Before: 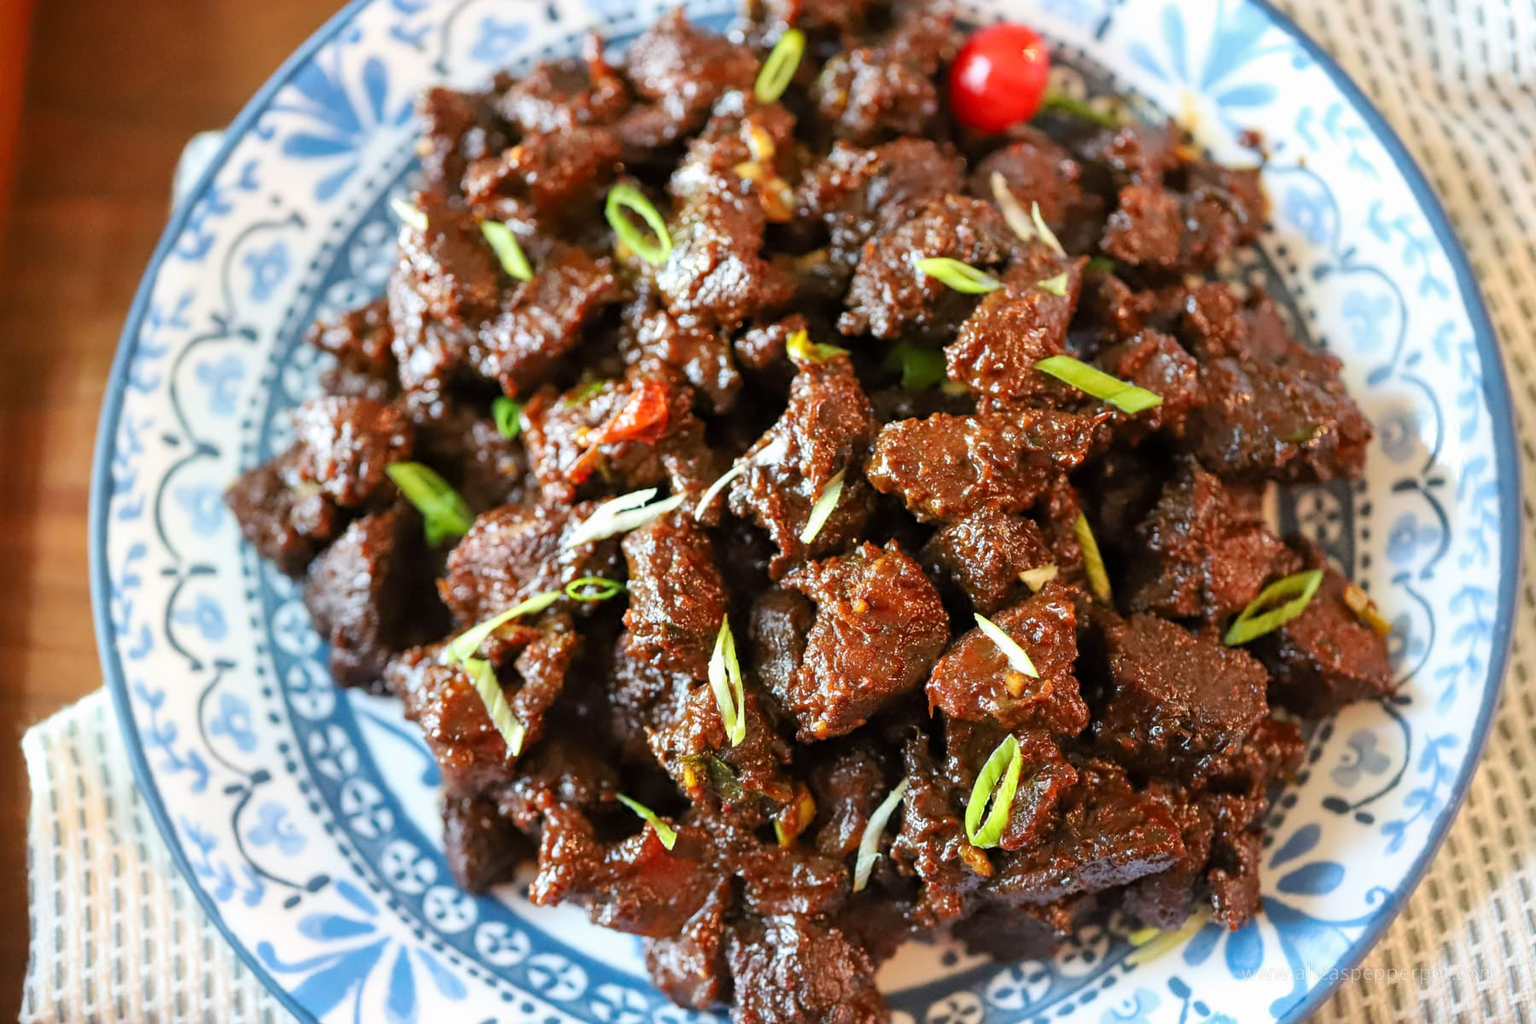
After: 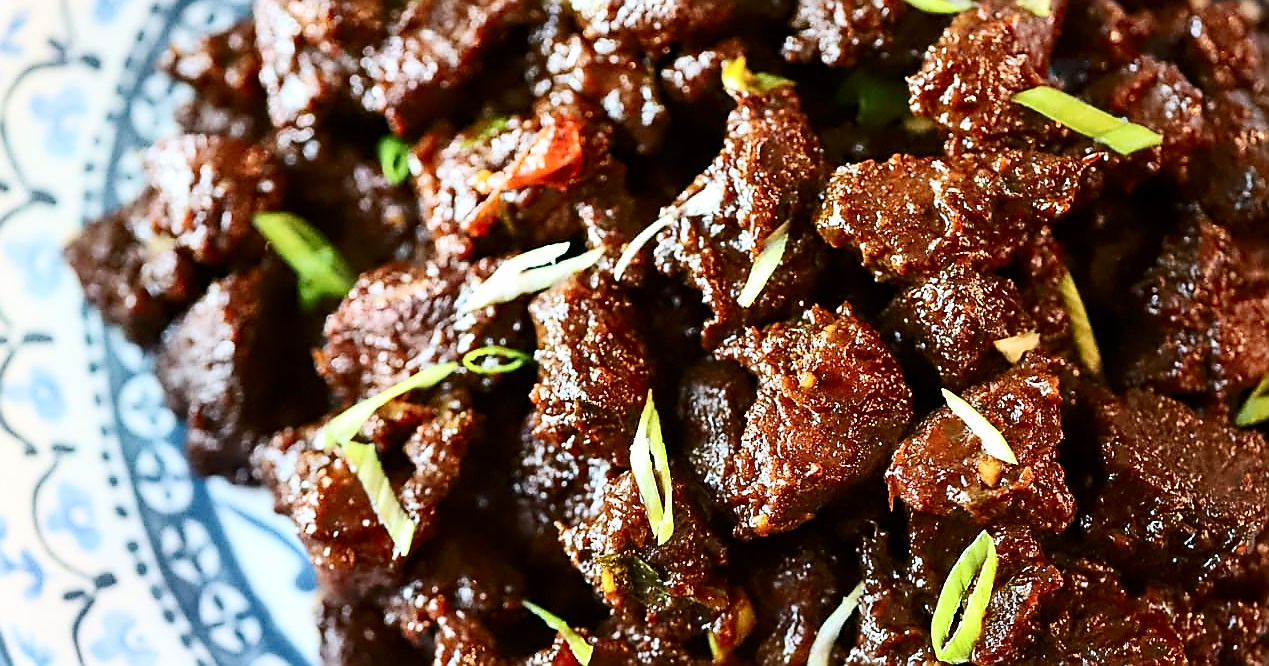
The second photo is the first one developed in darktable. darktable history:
sharpen: radius 1.425, amount 1.242, threshold 0.732
contrast brightness saturation: contrast 0.297
crop: left 11.154%, top 27.522%, right 18.303%, bottom 16.961%
